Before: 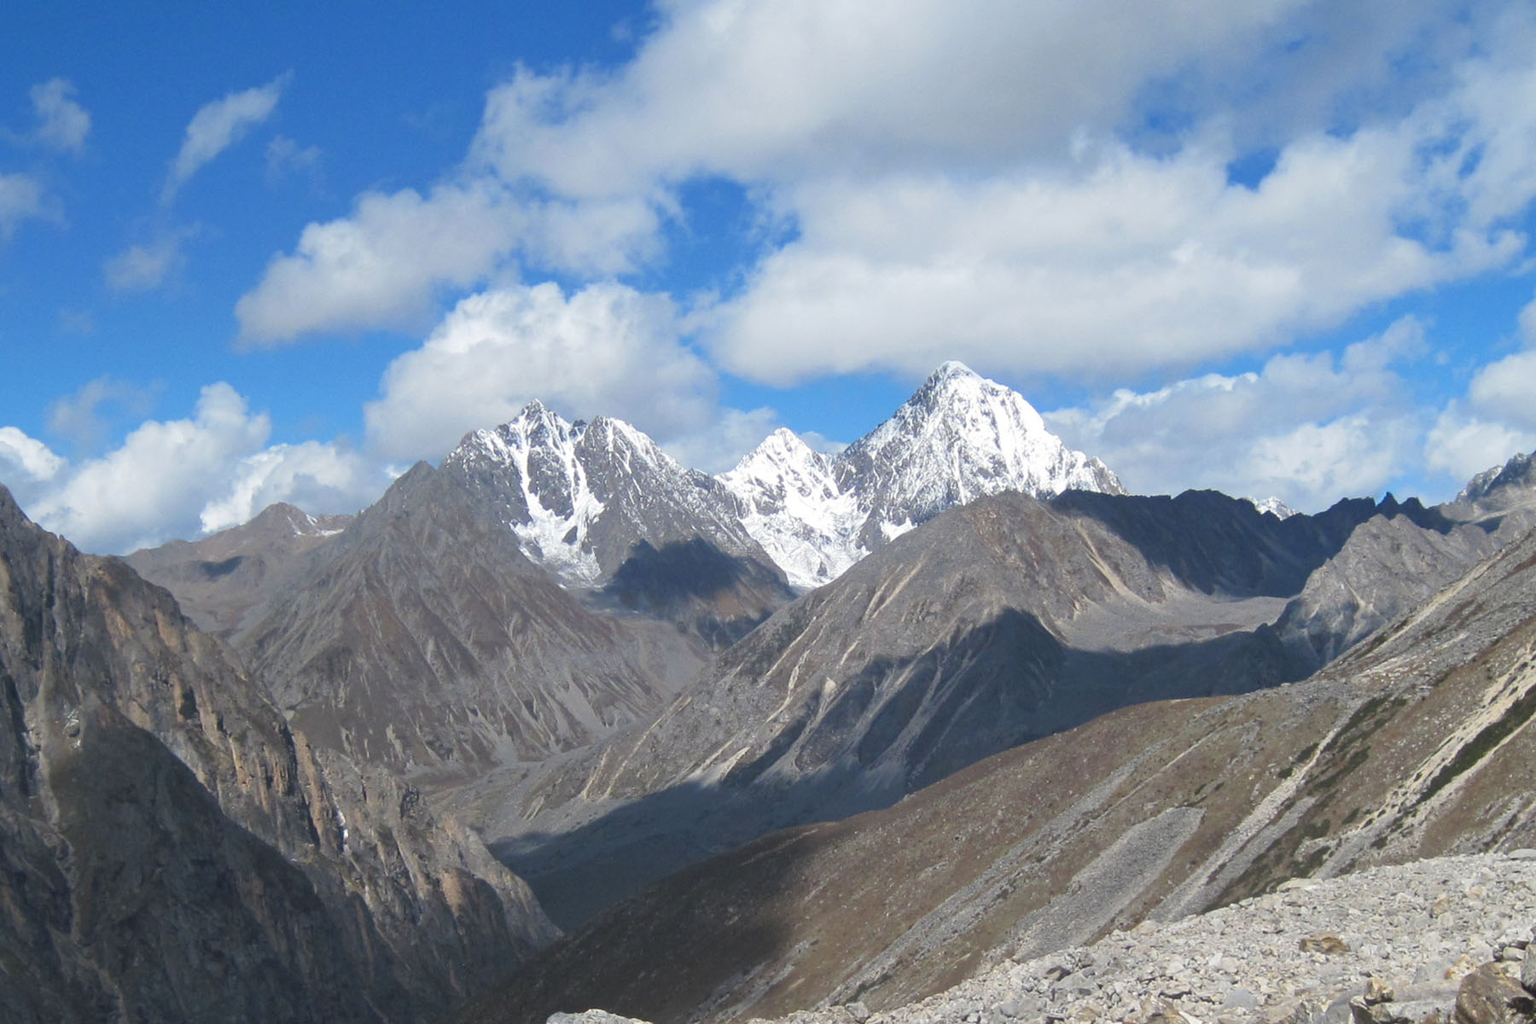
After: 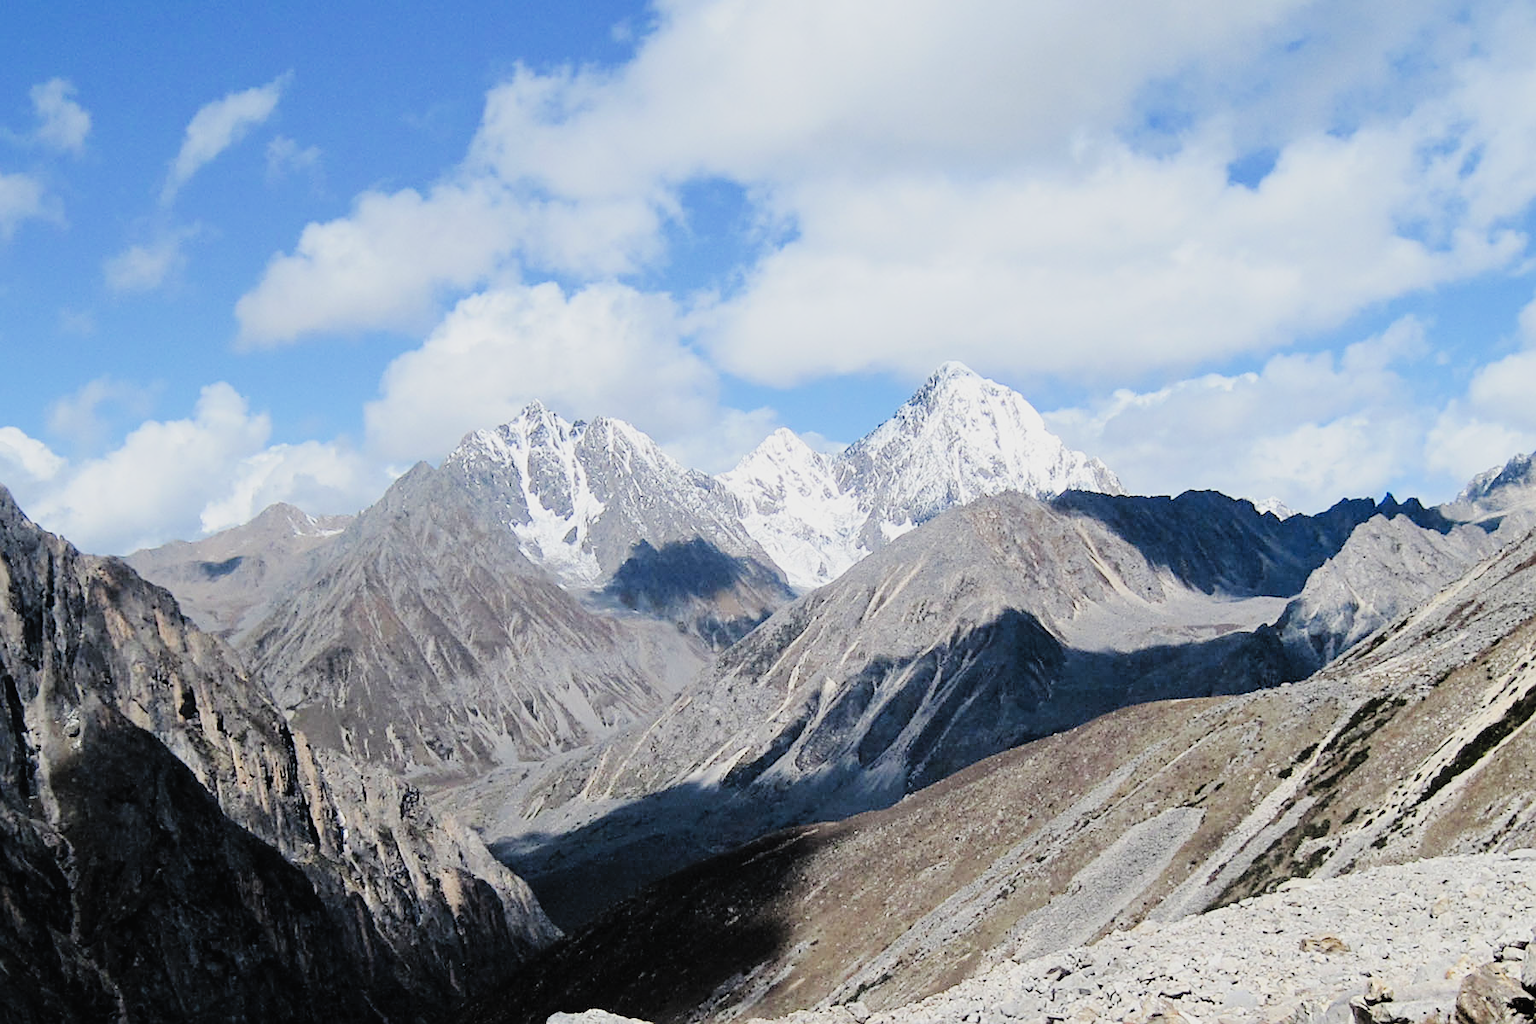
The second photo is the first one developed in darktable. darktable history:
sharpen: on, module defaults
filmic rgb: black relative exposure -2.99 EV, white relative exposure 4.56 EV, hardness 1.77, contrast 1.255, color science v6 (2022)
tone curve: curves: ch0 [(0, 0.014) (0.12, 0.096) (0.386, 0.49) (0.54, 0.684) (0.751, 0.855) (0.89, 0.943) (0.998, 0.989)]; ch1 [(0, 0) (0.133, 0.099) (0.437, 0.41) (0.5, 0.5) (0.517, 0.536) (0.548, 0.575) (0.582, 0.639) (0.627, 0.692) (0.836, 0.868) (1, 1)]; ch2 [(0, 0) (0.374, 0.341) (0.456, 0.443) (0.478, 0.49) (0.501, 0.5) (0.528, 0.538) (0.55, 0.6) (0.572, 0.633) (0.702, 0.775) (1, 1)], preserve colors none
